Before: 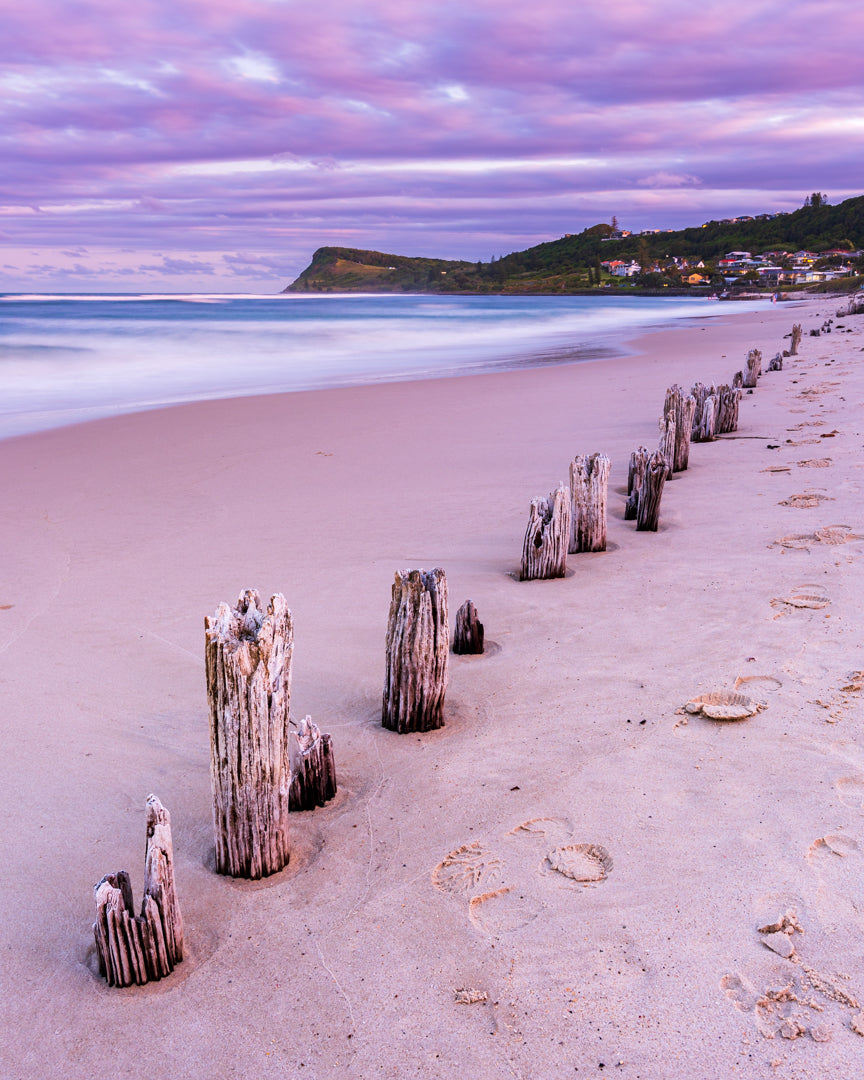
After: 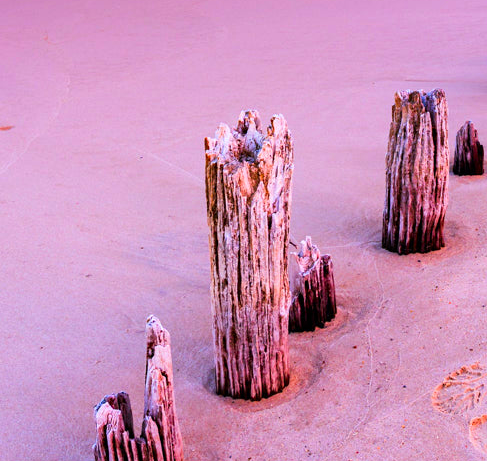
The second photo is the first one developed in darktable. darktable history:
crop: top 44.362%, right 43.624%, bottom 12.919%
color correction: highlights b* 0.063, saturation 1.8
